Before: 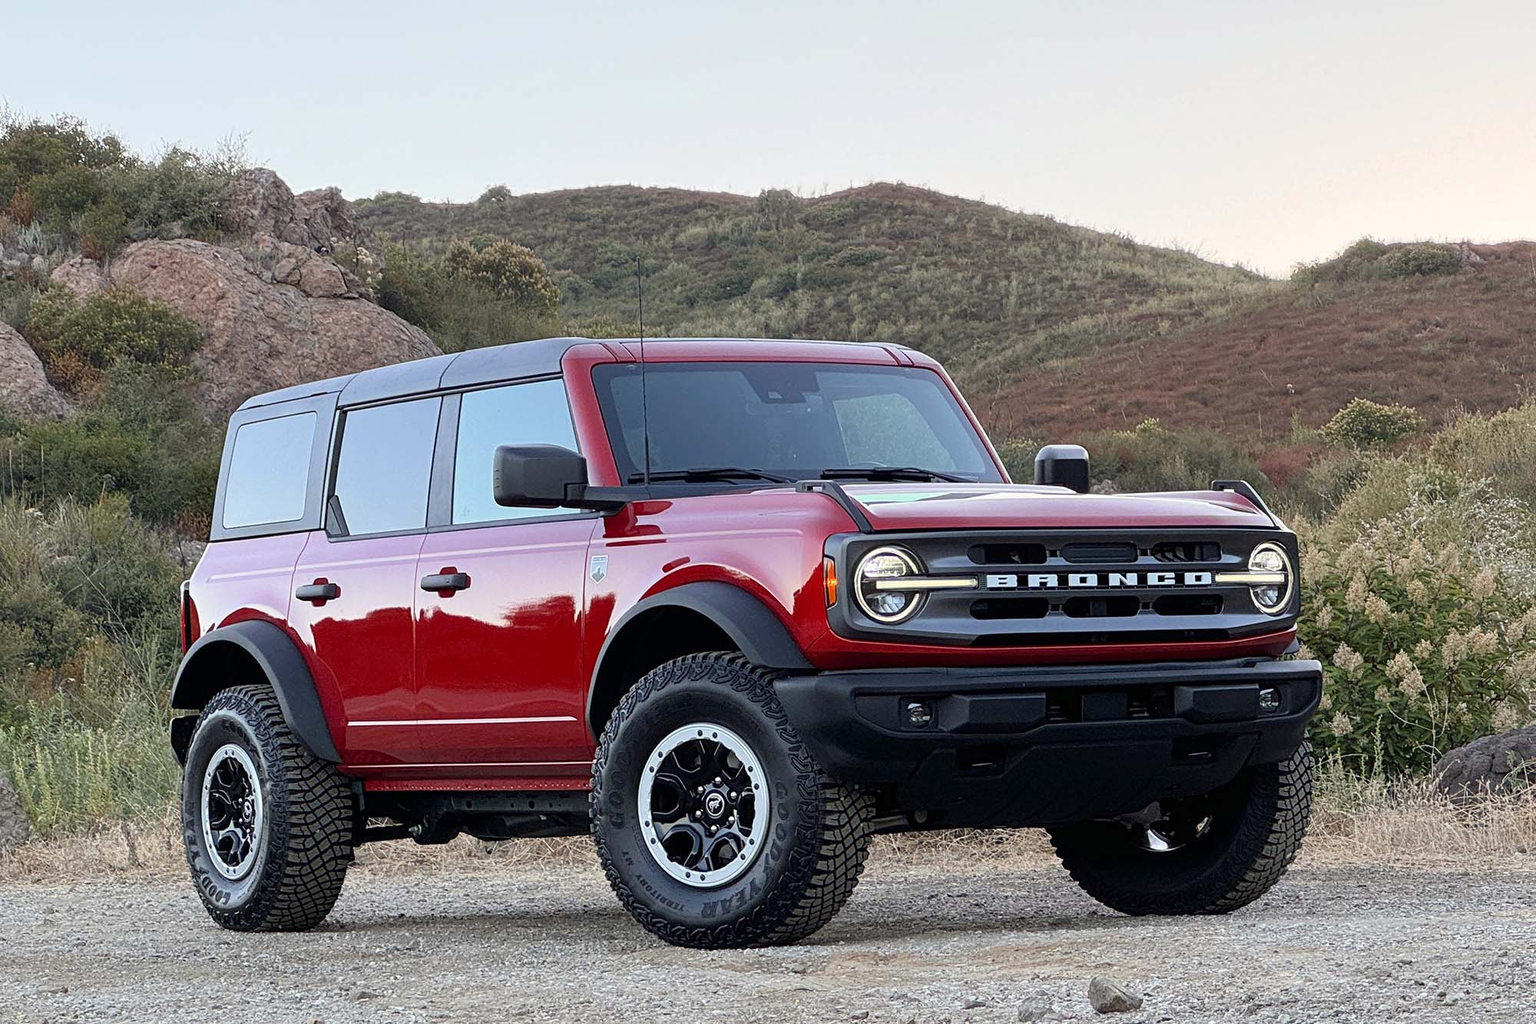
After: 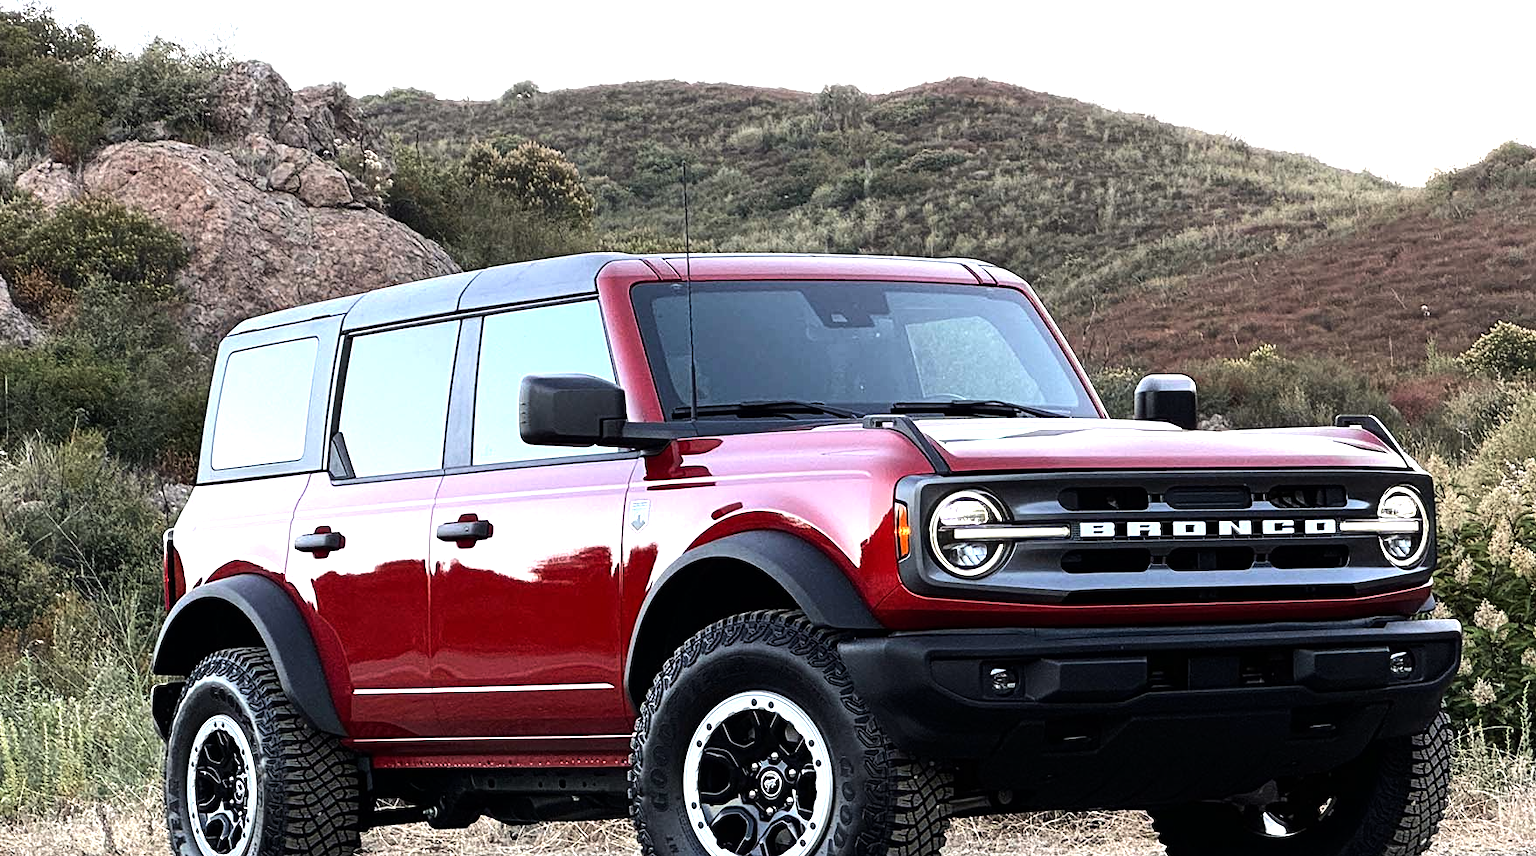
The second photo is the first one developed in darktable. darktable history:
crop and rotate: left 2.425%, top 11.305%, right 9.6%, bottom 15.08%
tone equalizer: -8 EV -1.08 EV, -7 EV -1.01 EV, -6 EV -0.867 EV, -5 EV -0.578 EV, -3 EV 0.578 EV, -2 EV 0.867 EV, -1 EV 1.01 EV, +0 EV 1.08 EV, edges refinement/feathering 500, mask exposure compensation -1.57 EV, preserve details no
